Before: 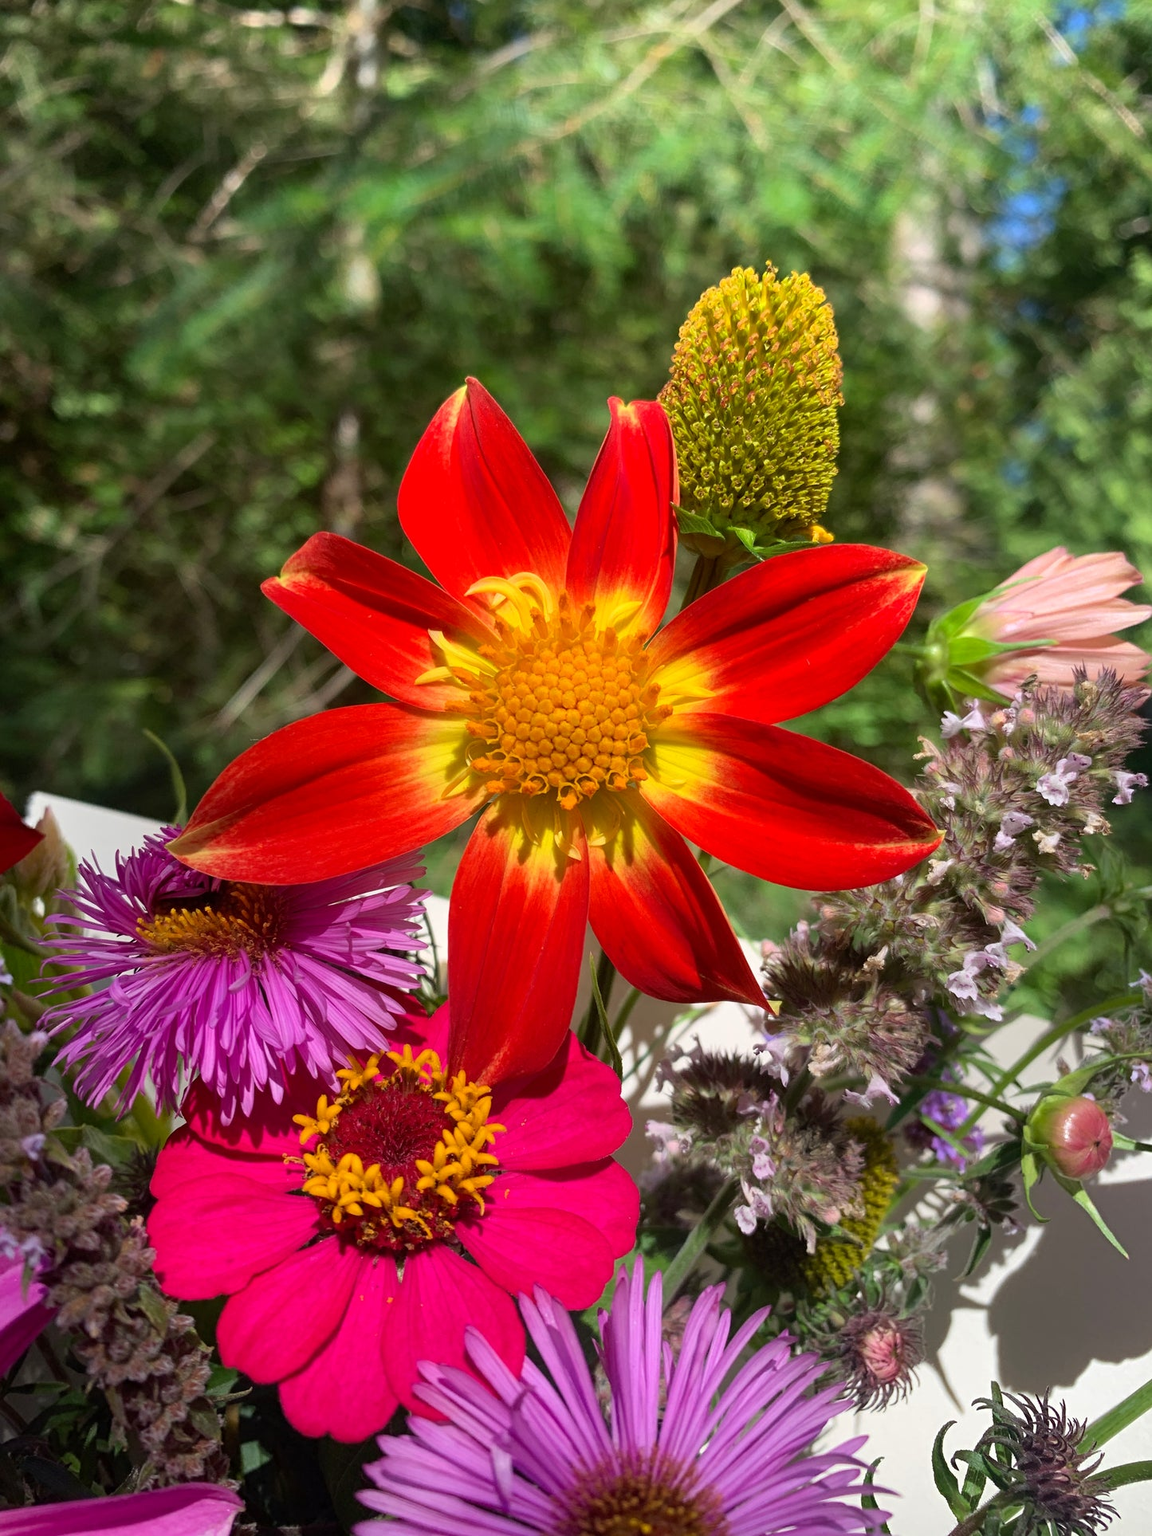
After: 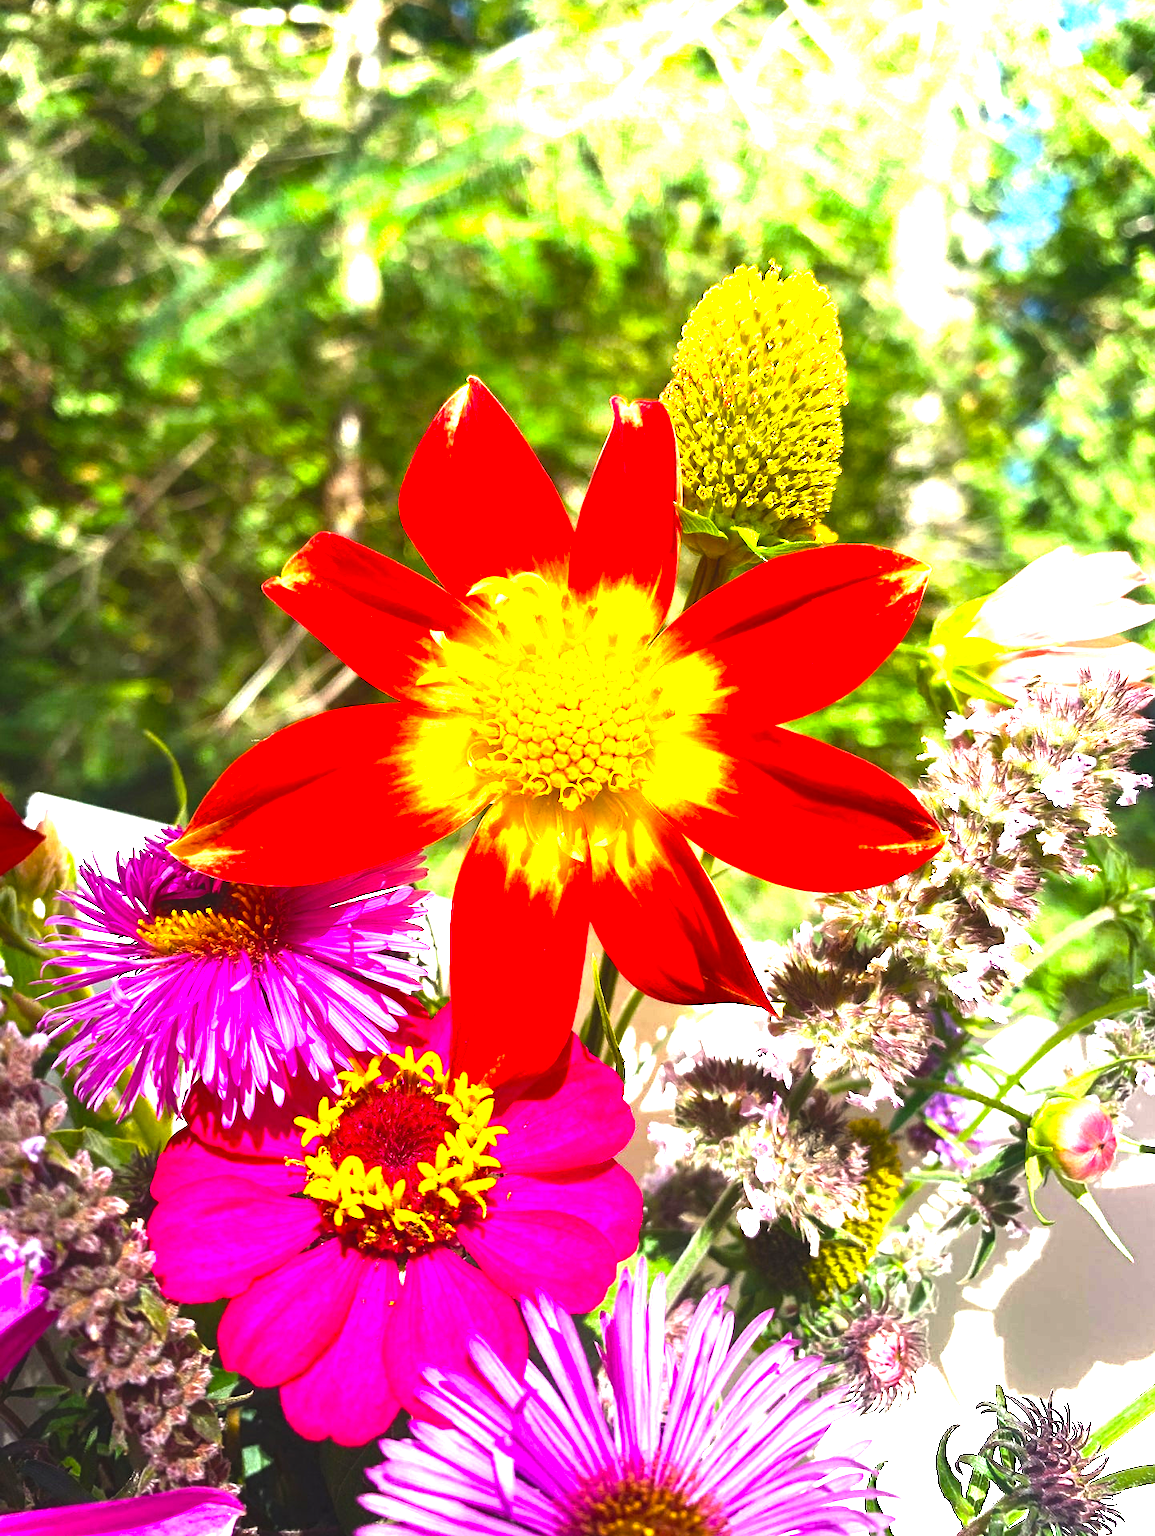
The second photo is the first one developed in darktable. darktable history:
crop: top 0.198%, bottom 0.169%
color balance rgb: global offset › luminance 0.48%, global offset › hue 170.23°, perceptual saturation grading › global saturation 25.8%, perceptual saturation grading › highlights -50.131%, perceptual saturation grading › shadows 30.785%, perceptual brilliance grading › global brilliance 34.844%, perceptual brilliance grading › highlights 50.197%, perceptual brilliance grading › mid-tones 59.294%, perceptual brilliance grading › shadows 34.446%
